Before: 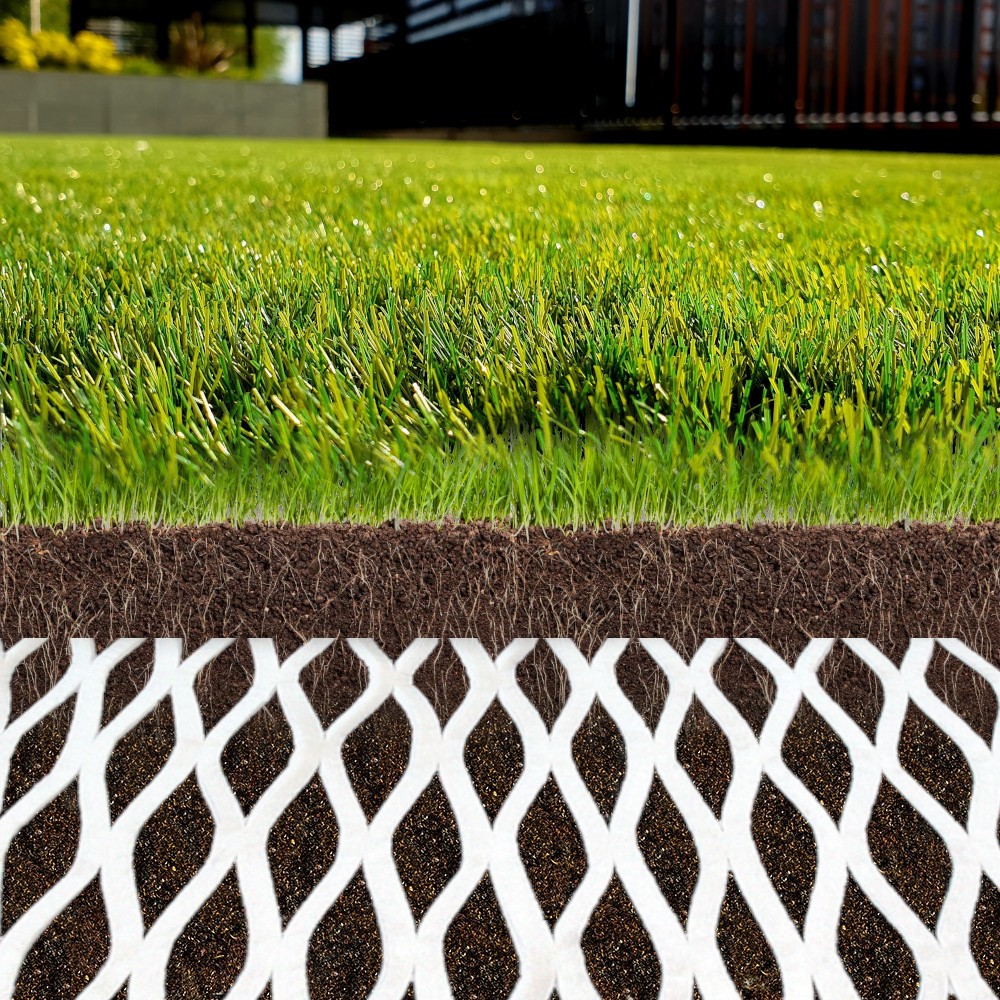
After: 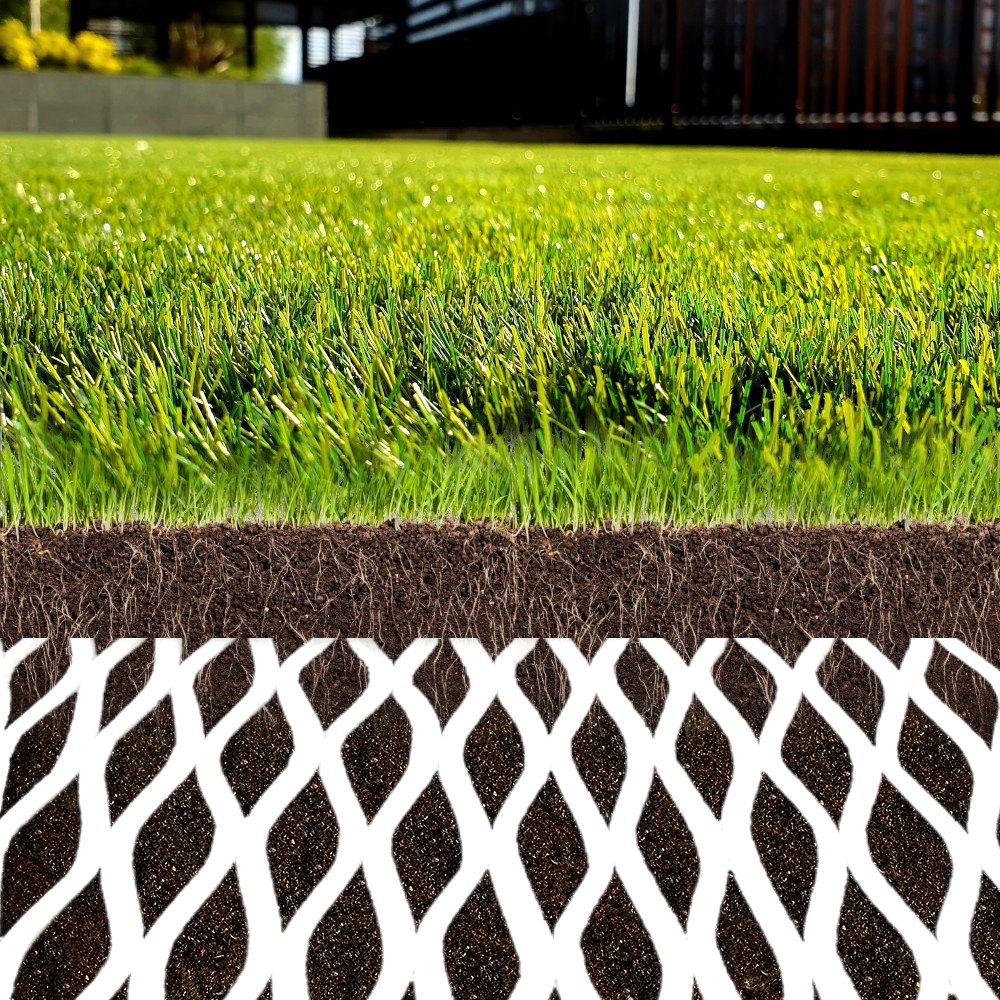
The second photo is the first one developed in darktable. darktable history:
tone equalizer: -8 EV -0.417 EV, -7 EV -0.389 EV, -6 EV -0.333 EV, -5 EV -0.222 EV, -3 EV 0.222 EV, -2 EV 0.333 EV, -1 EV 0.389 EV, +0 EV 0.417 EV, edges refinement/feathering 500, mask exposure compensation -1.25 EV, preserve details no
shadows and highlights: shadows 19.13, highlights -83.41, soften with gaussian
